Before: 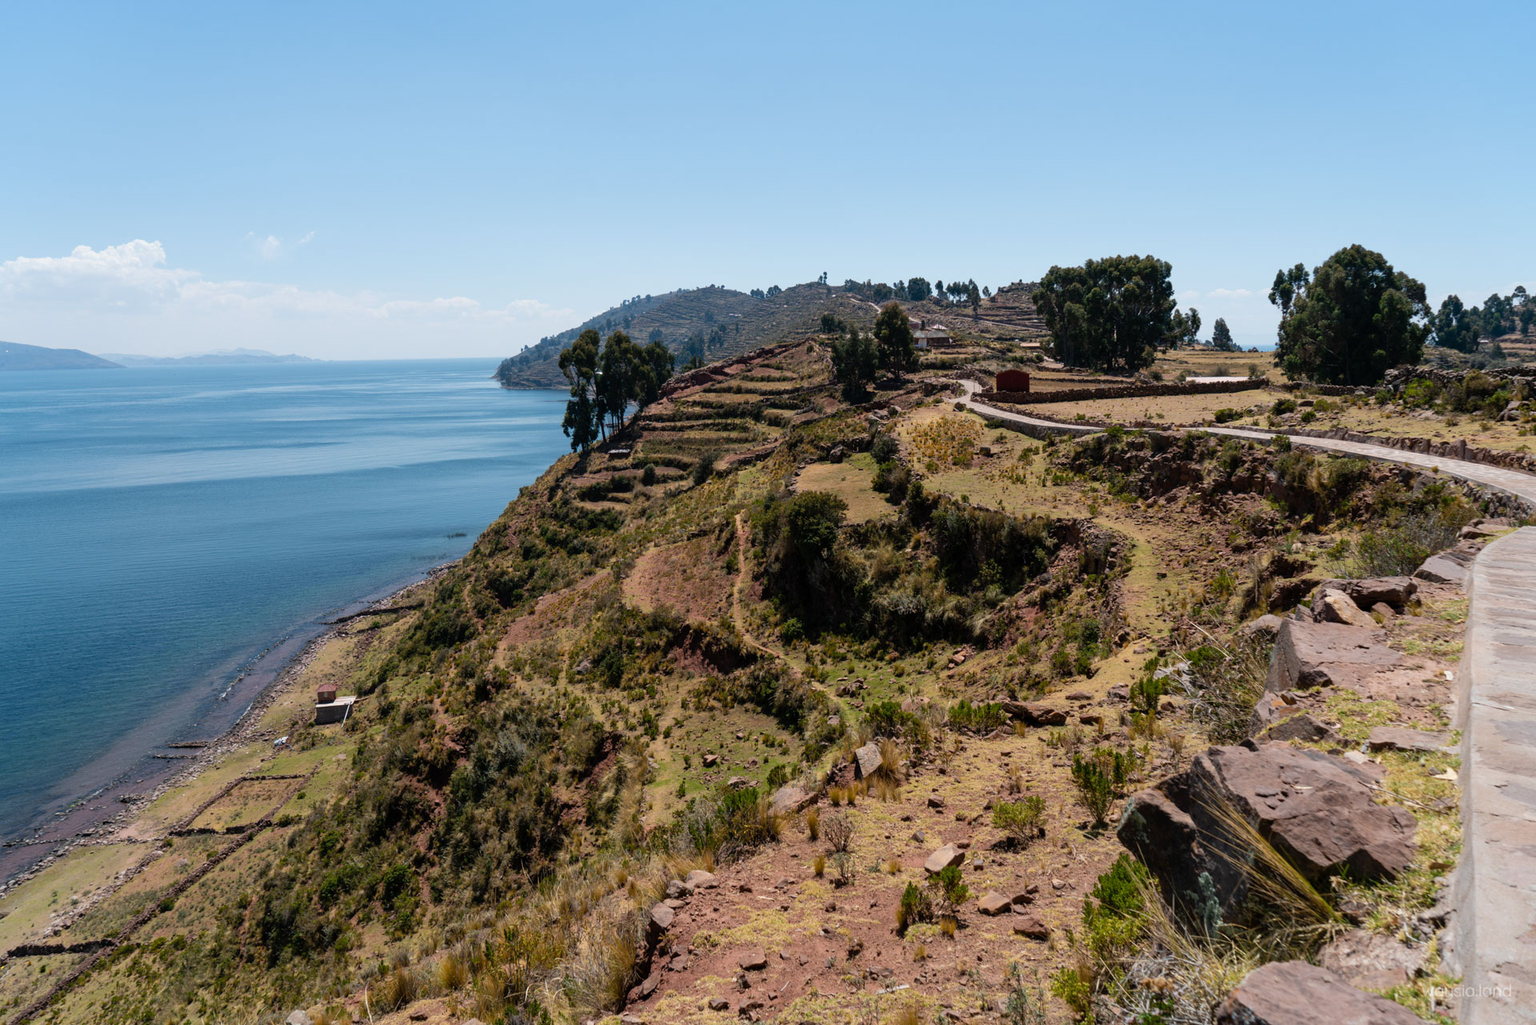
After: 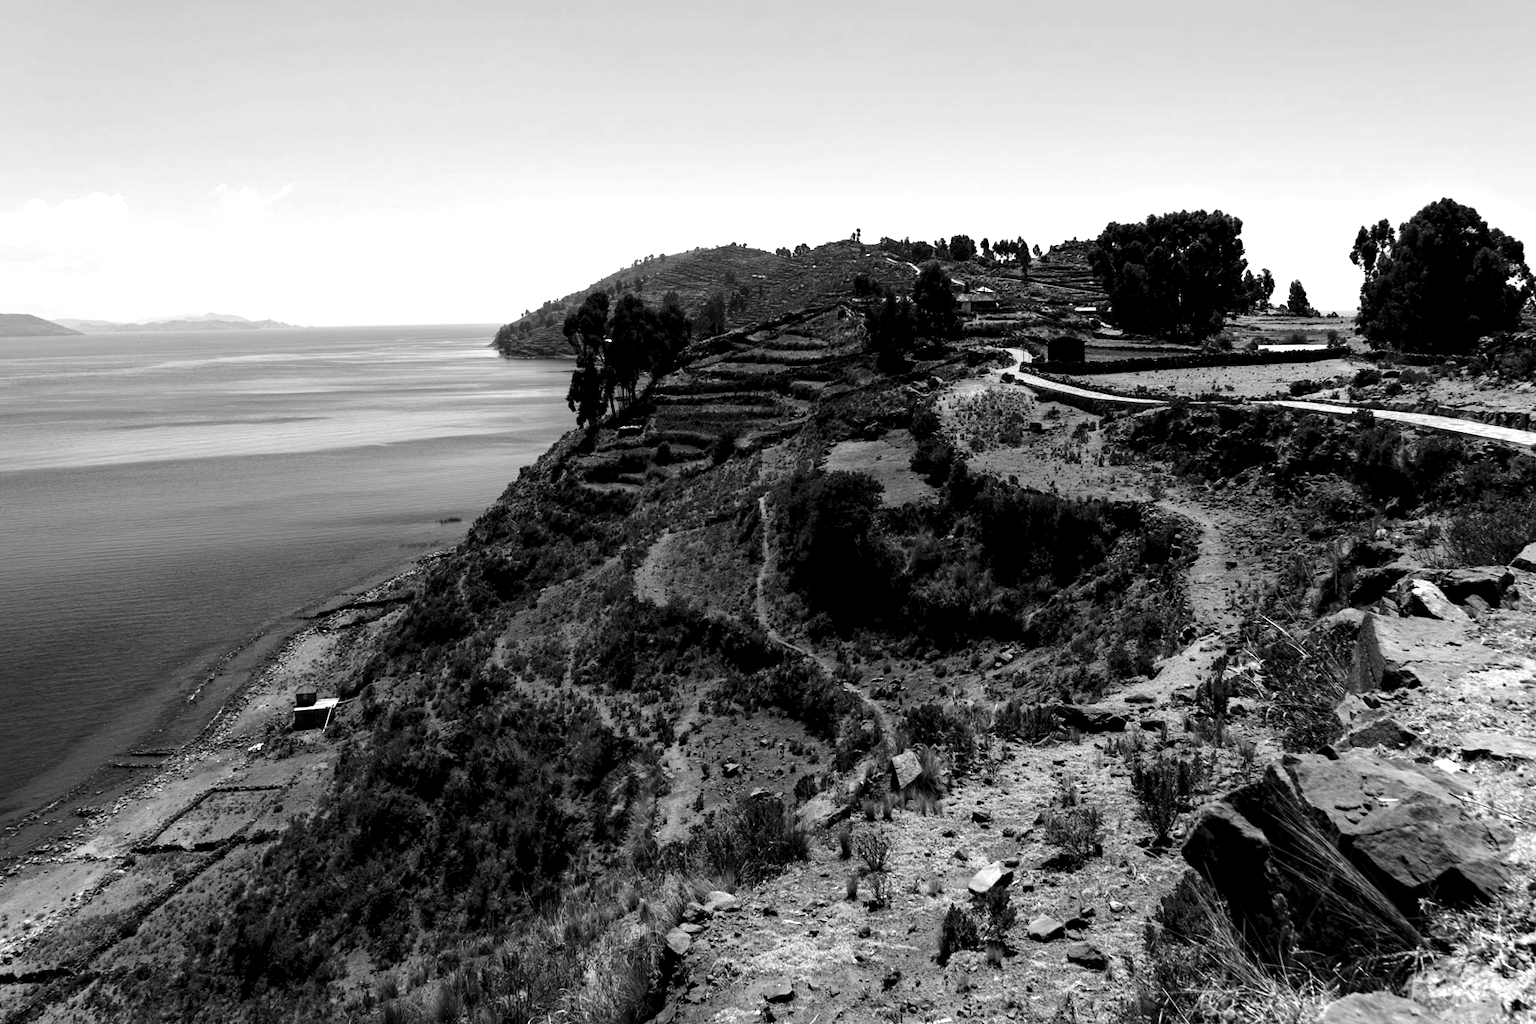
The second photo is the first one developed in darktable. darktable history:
crop: left 3.305%, top 6.436%, right 6.389%, bottom 3.258%
color calibration: illuminant as shot in camera, x 0.358, y 0.373, temperature 4628.91 K
tone equalizer: -8 EV 0.001 EV, -7 EV -0.002 EV, -6 EV 0.002 EV, -5 EV -0.03 EV, -4 EV -0.116 EV, -3 EV -0.169 EV, -2 EV 0.24 EV, -1 EV 0.702 EV, +0 EV 0.493 EV
monochrome: a -6.99, b 35.61, size 1.4
levels: levels [0.101, 0.578, 0.953]
color zones: curves: ch1 [(0, 0.292) (0.001, 0.292) (0.2, 0.264) (0.4, 0.248) (0.6, 0.248) (0.8, 0.264) (0.999, 0.292) (1, 0.292)]
